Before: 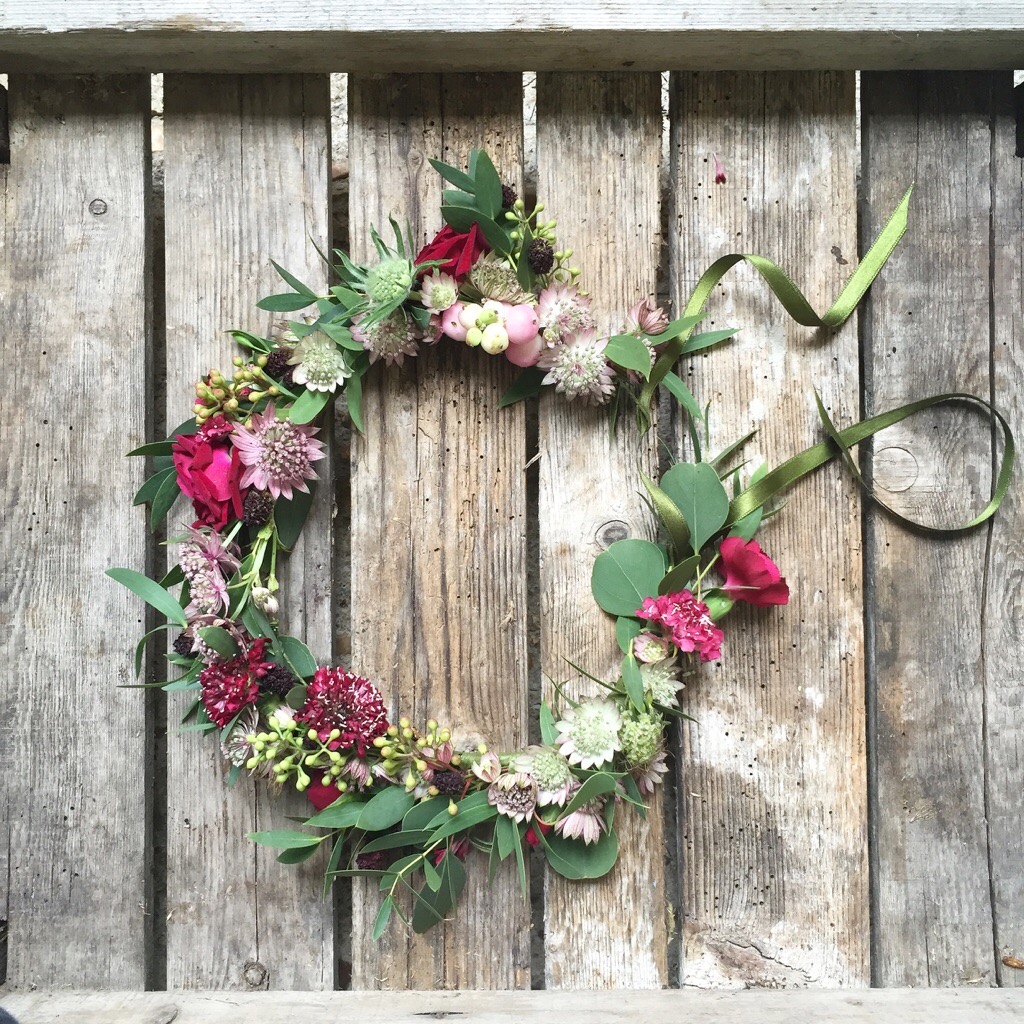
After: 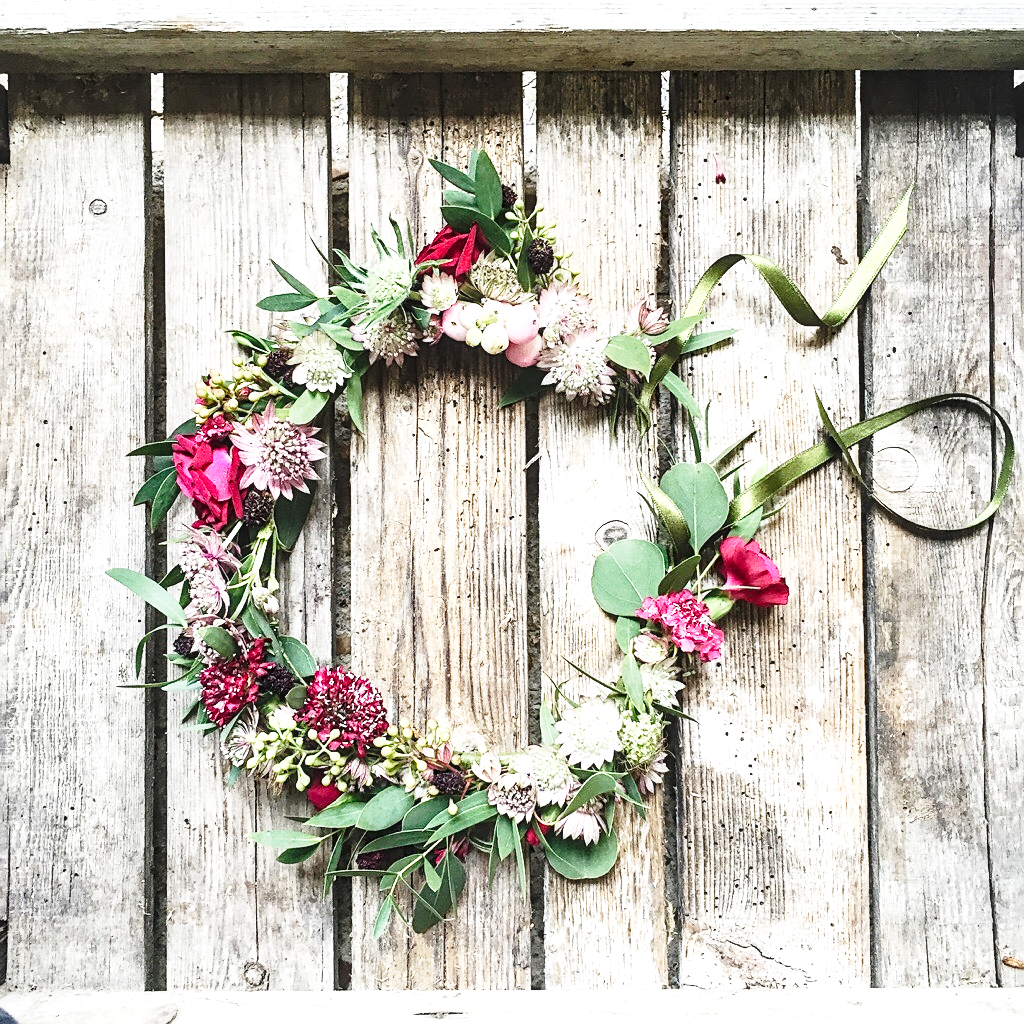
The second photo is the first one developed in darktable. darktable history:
local contrast: on, module defaults
base curve: curves: ch0 [(0, 0) (0.028, 0.03) (0.121, 0.232) (0.46, 0.748) (0.859, 0.968) (1, 1)], preserve colors none
sharpen: on, module defaults
tone equalizer: -8 EV -0.737 EV, -7 EV -0.708 EV, -6 EV -0.565 EV, -5 EV -0.383 EV, -3 EV 0.373 EV, -2 EV 0.6 EV, -1 EV 0.681 EV, +0 EV 0.744 EV, edges refinement/feathering 500, mask exposure compensation -1.57 EV, preserve details no
